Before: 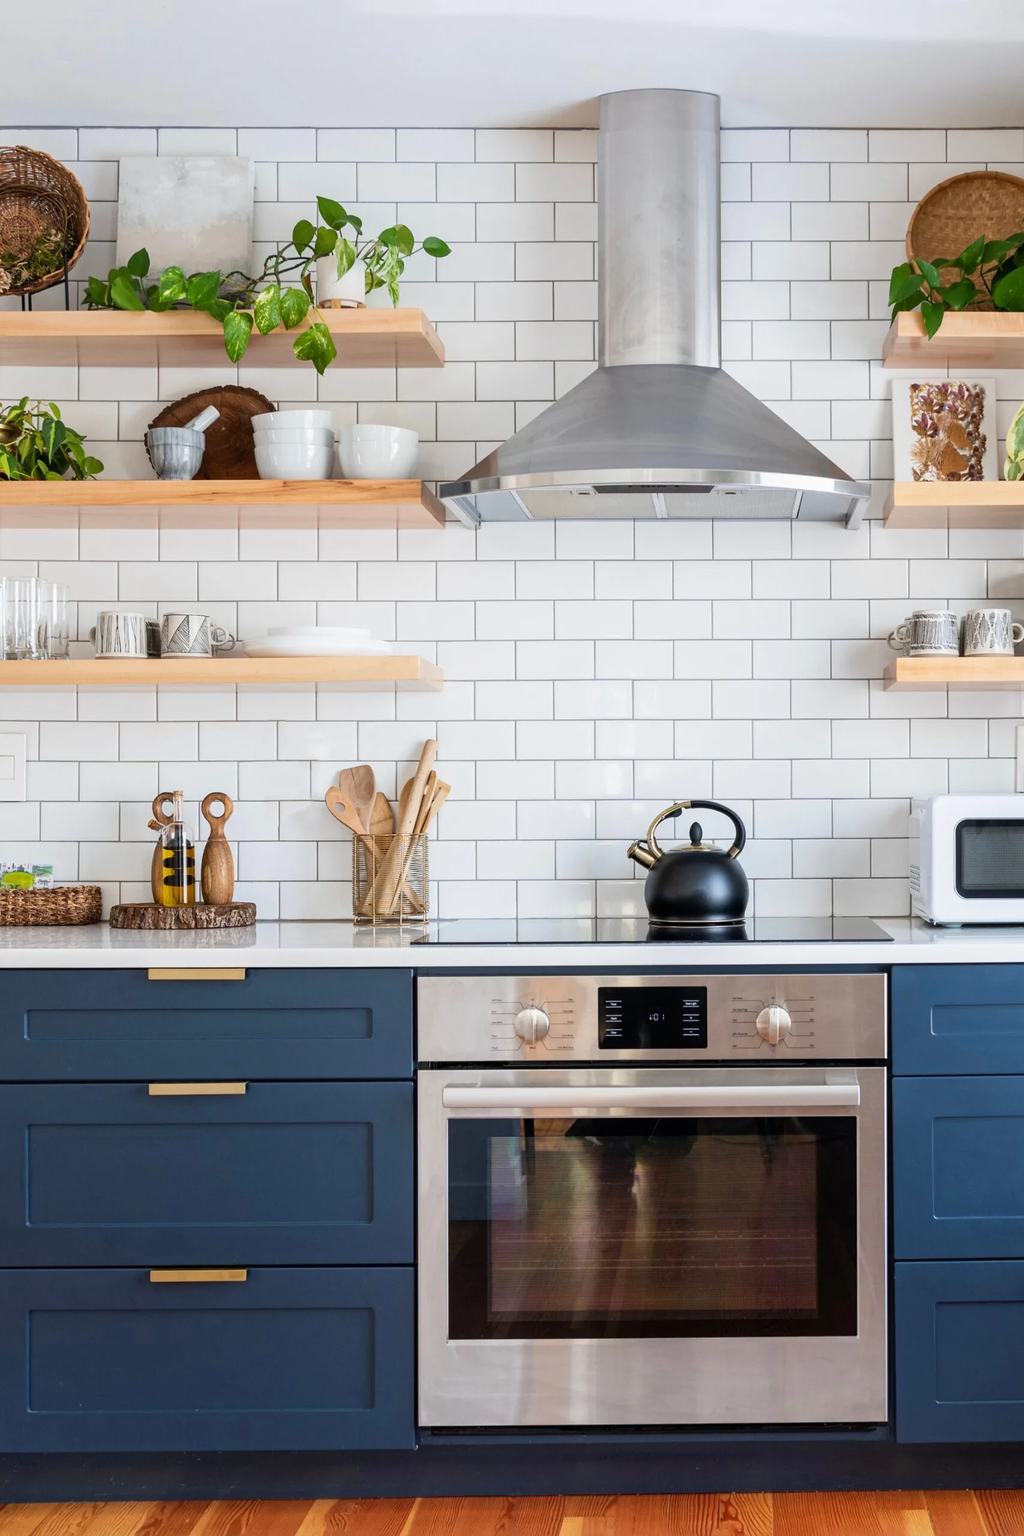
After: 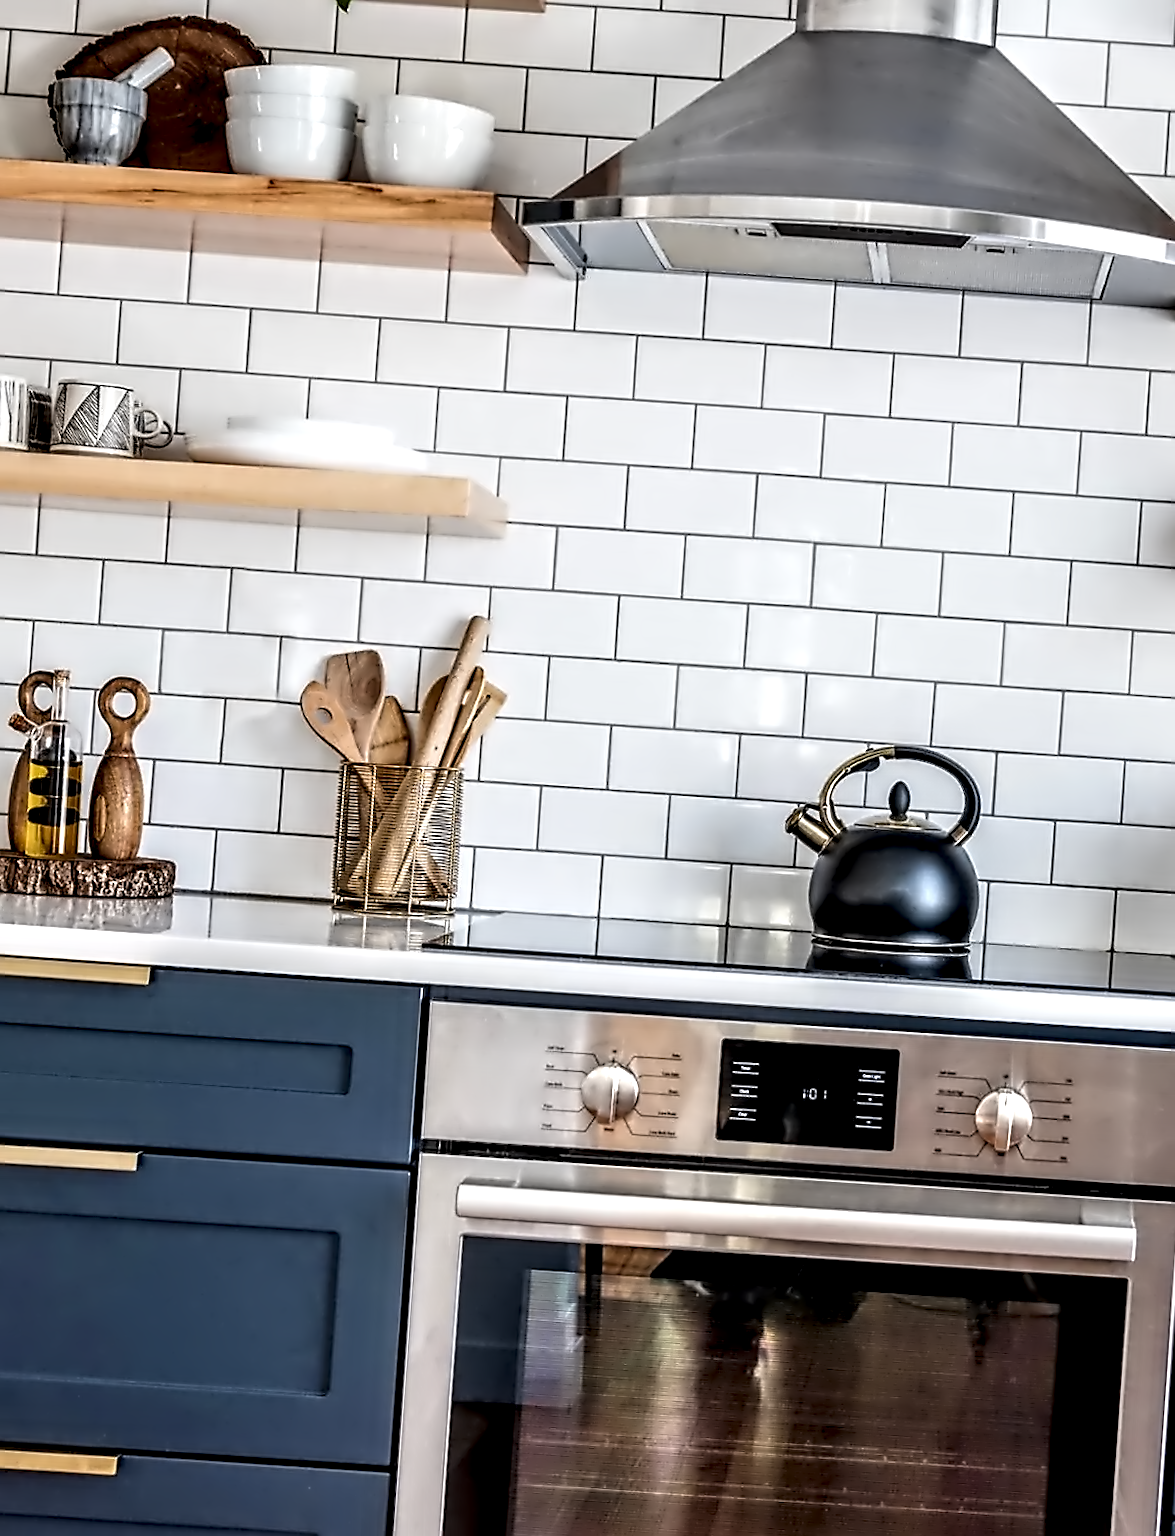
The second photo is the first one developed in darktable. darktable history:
contrast equalizer: y [[0.5, 0.542, 0.583, 0.625, 0.667, 0.708], [0.5 ×6], [0.5 ×6], [0, 0.033, 0.067, 0.1, 0.133, 0.167], [0, 0.05, 0.1, 0.15, 0.2, 0.25]]
sharpen: on, module defaults
local contrast: highlights 22%, shadows 72%, detail 170%
crop and rotate: angle -4.11°, left 9.803%, top 20.37%, right 12.382%, bottom 11.83%
